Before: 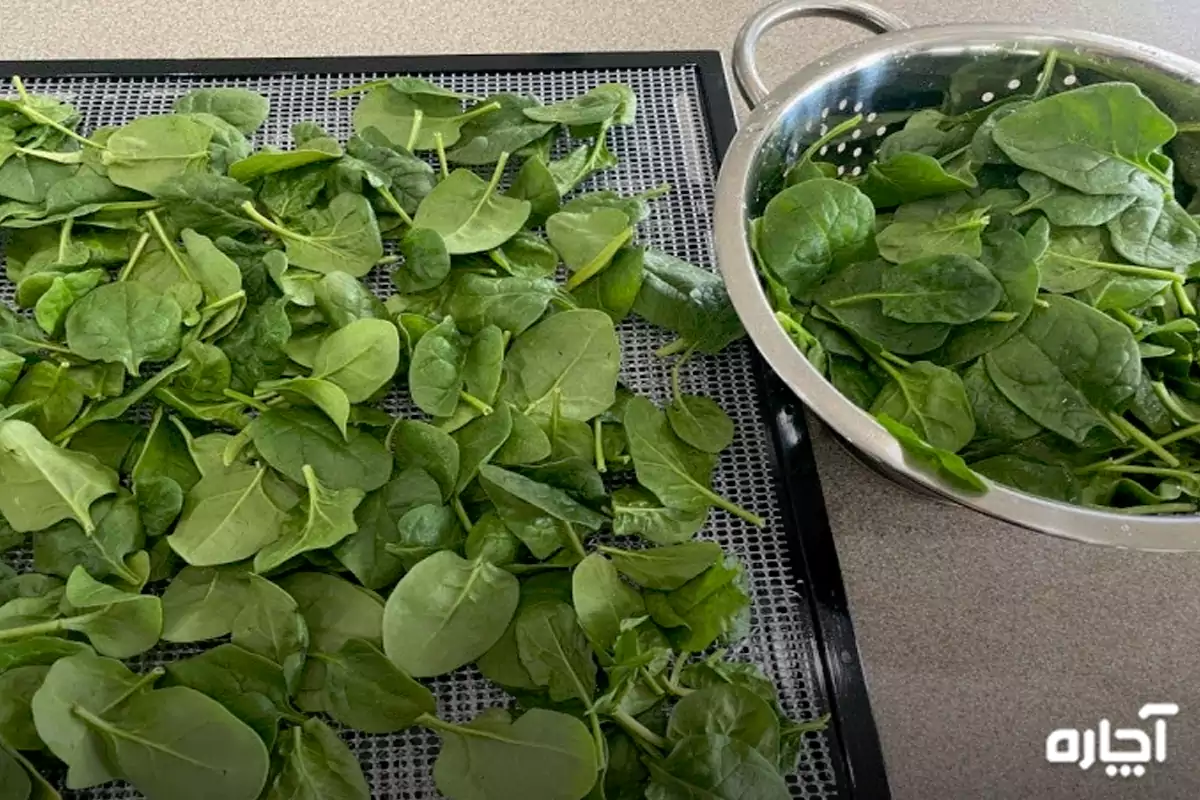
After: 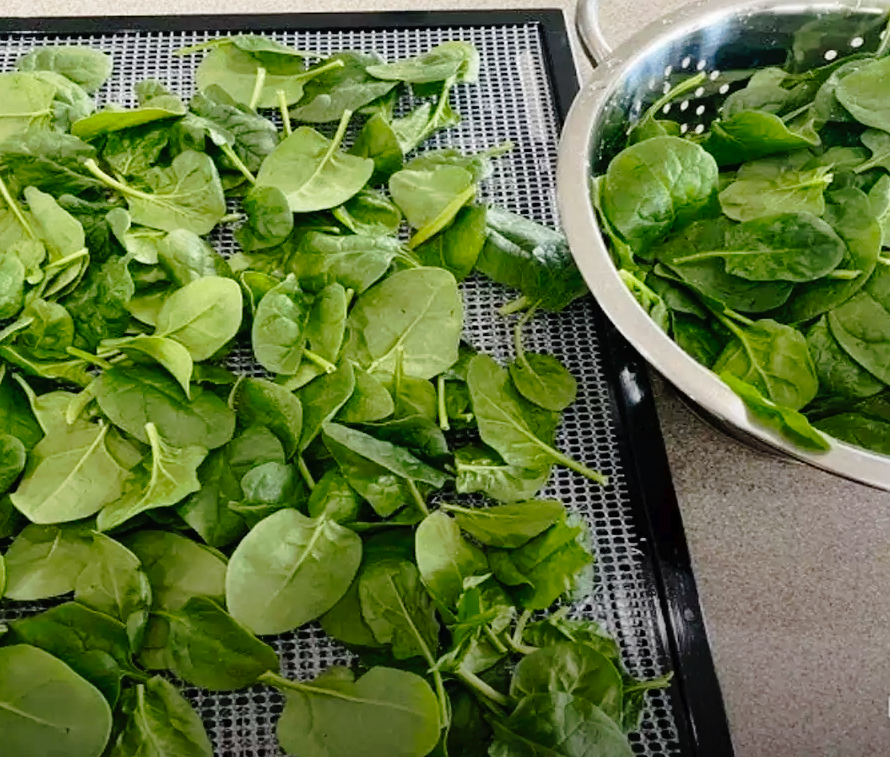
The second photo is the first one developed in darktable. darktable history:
crop and rotate: left 13.15%, top 5.251%, right 12.609%
tone curve: curves: ch0 [(0, 0) (0.003, 0.012) (0.011, 0.015) (0.025, 0.023) (0.044, 0.036) (0.069, 0.047) (0.1, 0.062) (0.136, 0.1) (0.177, 0.15) (0.224, 0.219) (0.277, 0.3) (0.335, 0.401) (0.399, 0.49) (0.468, 0.569) (0.543, 0.641) (0.623, 0.73) (0.709, 0.806) (0.801, 0.88) (0.898, 0.939) (1, 1)], preserve colors none
